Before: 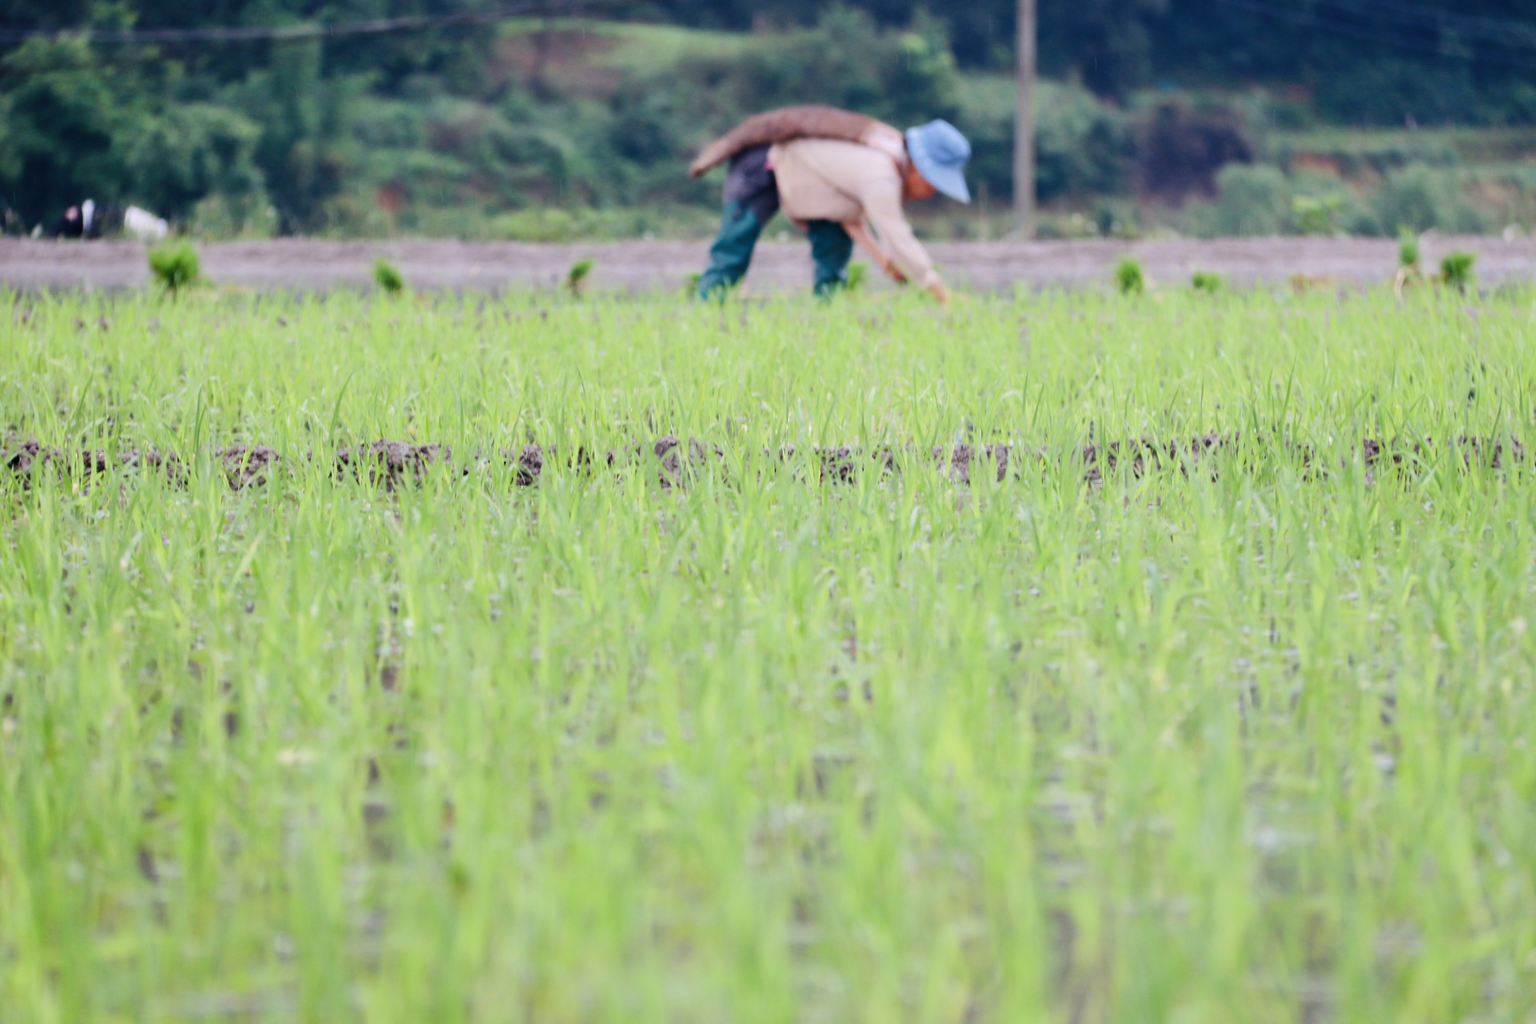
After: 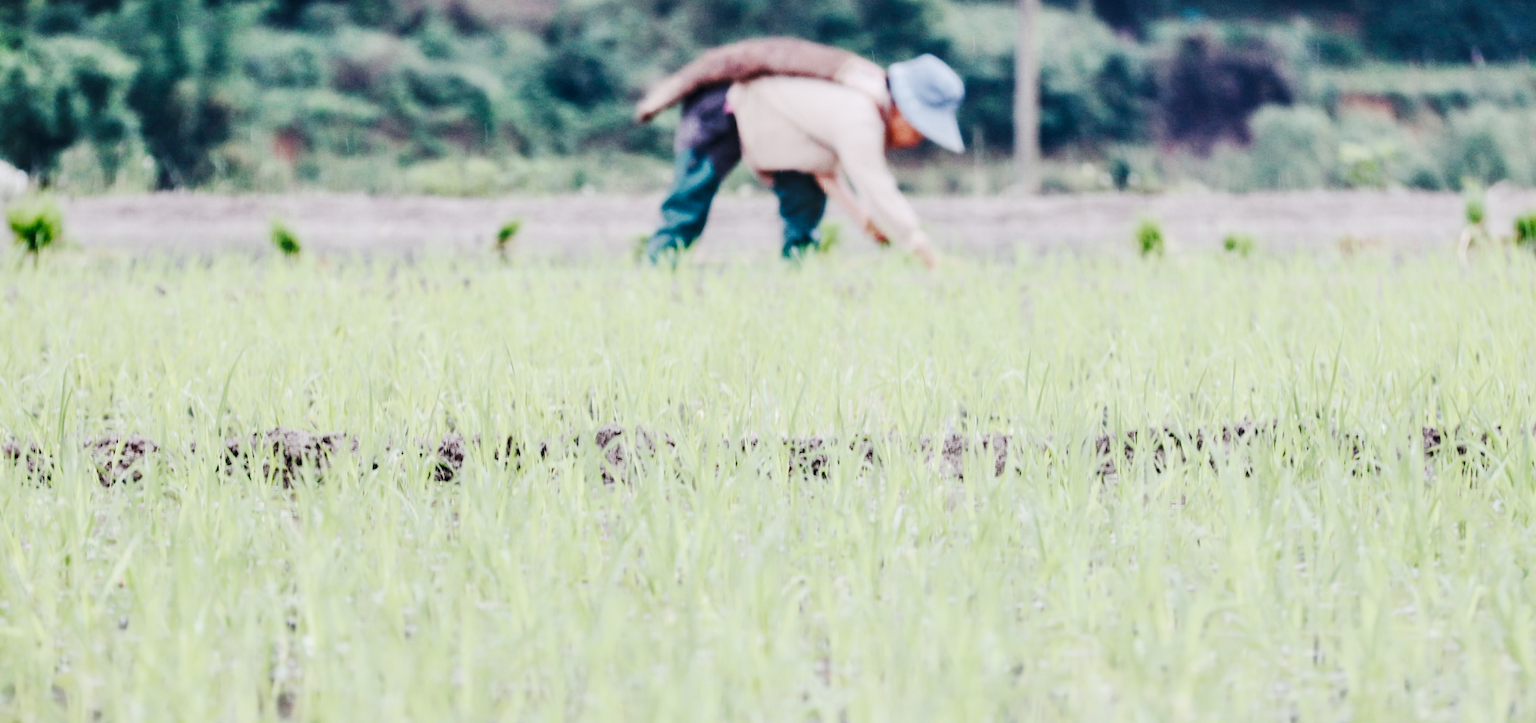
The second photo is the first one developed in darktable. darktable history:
crop and rotate: left 9.381%, top 7.128%, right 4.829%, bottom 32.233%
tone curve: curves: ch0 [(0, 0.011) (0.104, 0.085) (0.236, 0.234) (0.398, 0.507) (0.472, 0.62) (0.641, 0.773) (0.835, 0.883) (1, 0.961)]; ch1 [(0, 0) (0.353, 0.344) (0.43, 0.401) (0.479, 0.476) (0.502, 0.504) (0.54, 0.542) (0.602, 0.613) (0.638, 0.668) (0.693, 0.727) (1, 1)]; ch2 [(0, 0) (0.34, 0.314) (0.434, 0.43) (0.5, 0.506) (0.528, 0.534) (0.55, 0.567) (0.595, 0.613) (0.644, 0.729) (1, 1)], preserve colors none
local contrast: detail 130%
contrast brightness saturation: contrast 0.098, saturation -0.372
